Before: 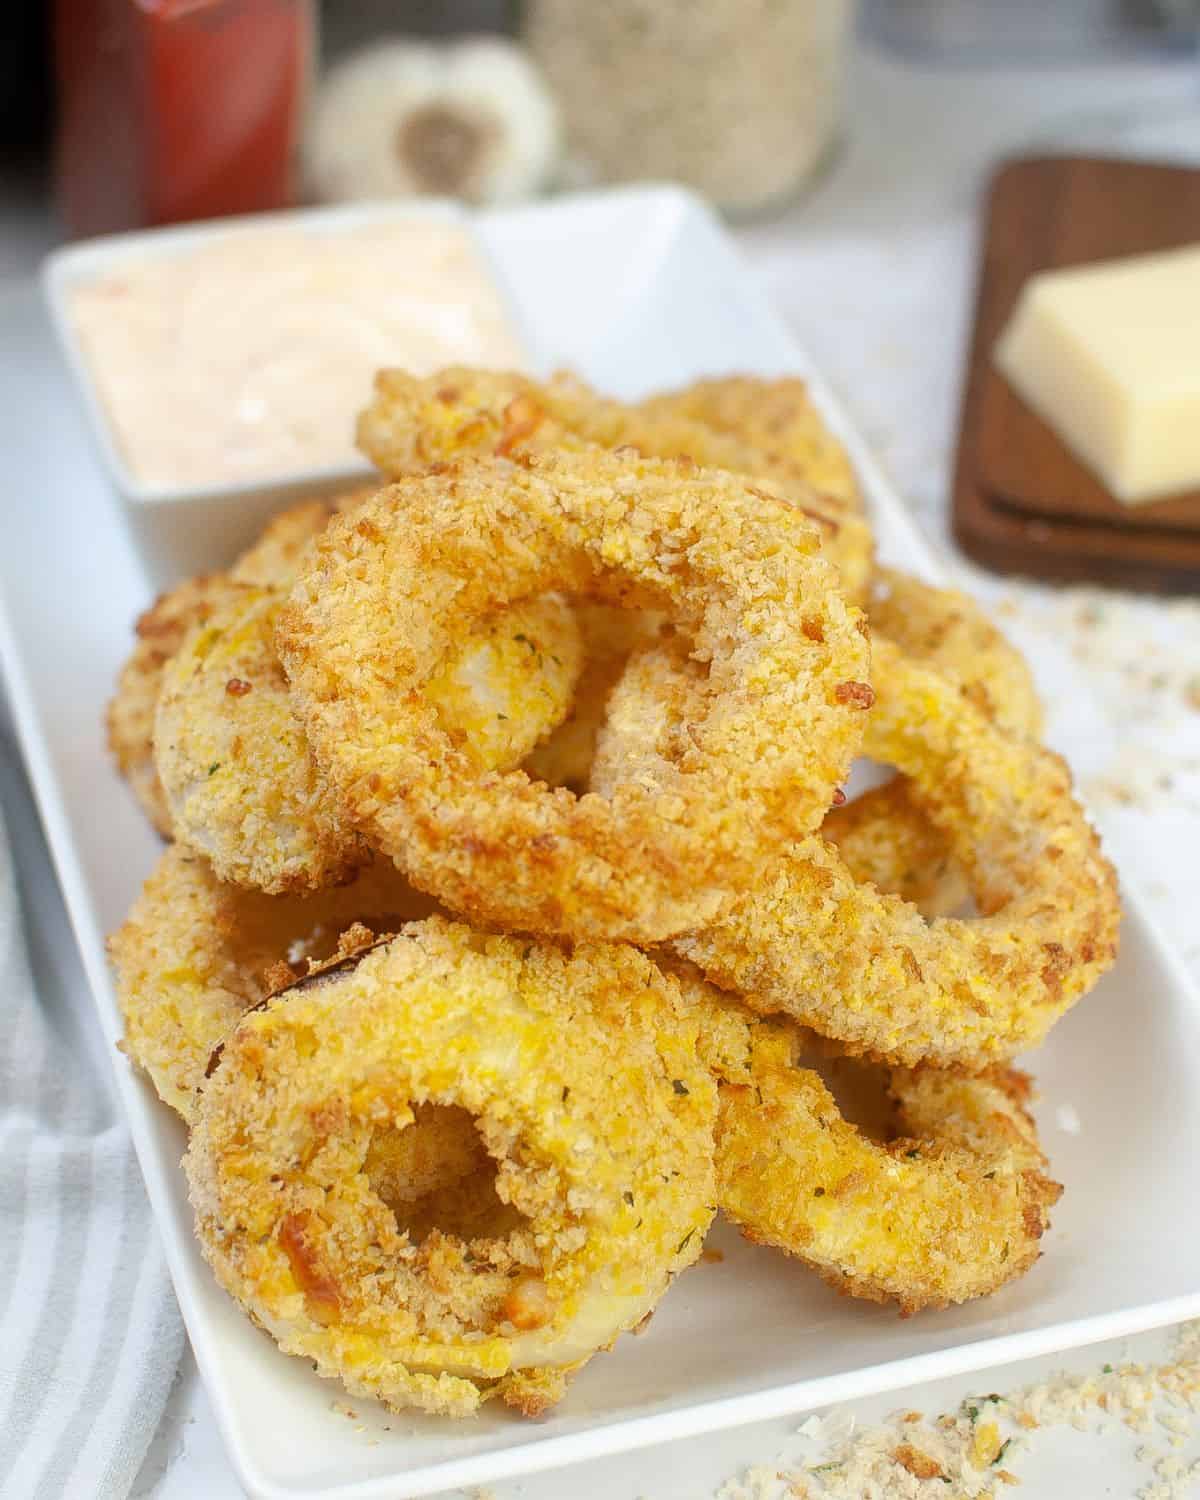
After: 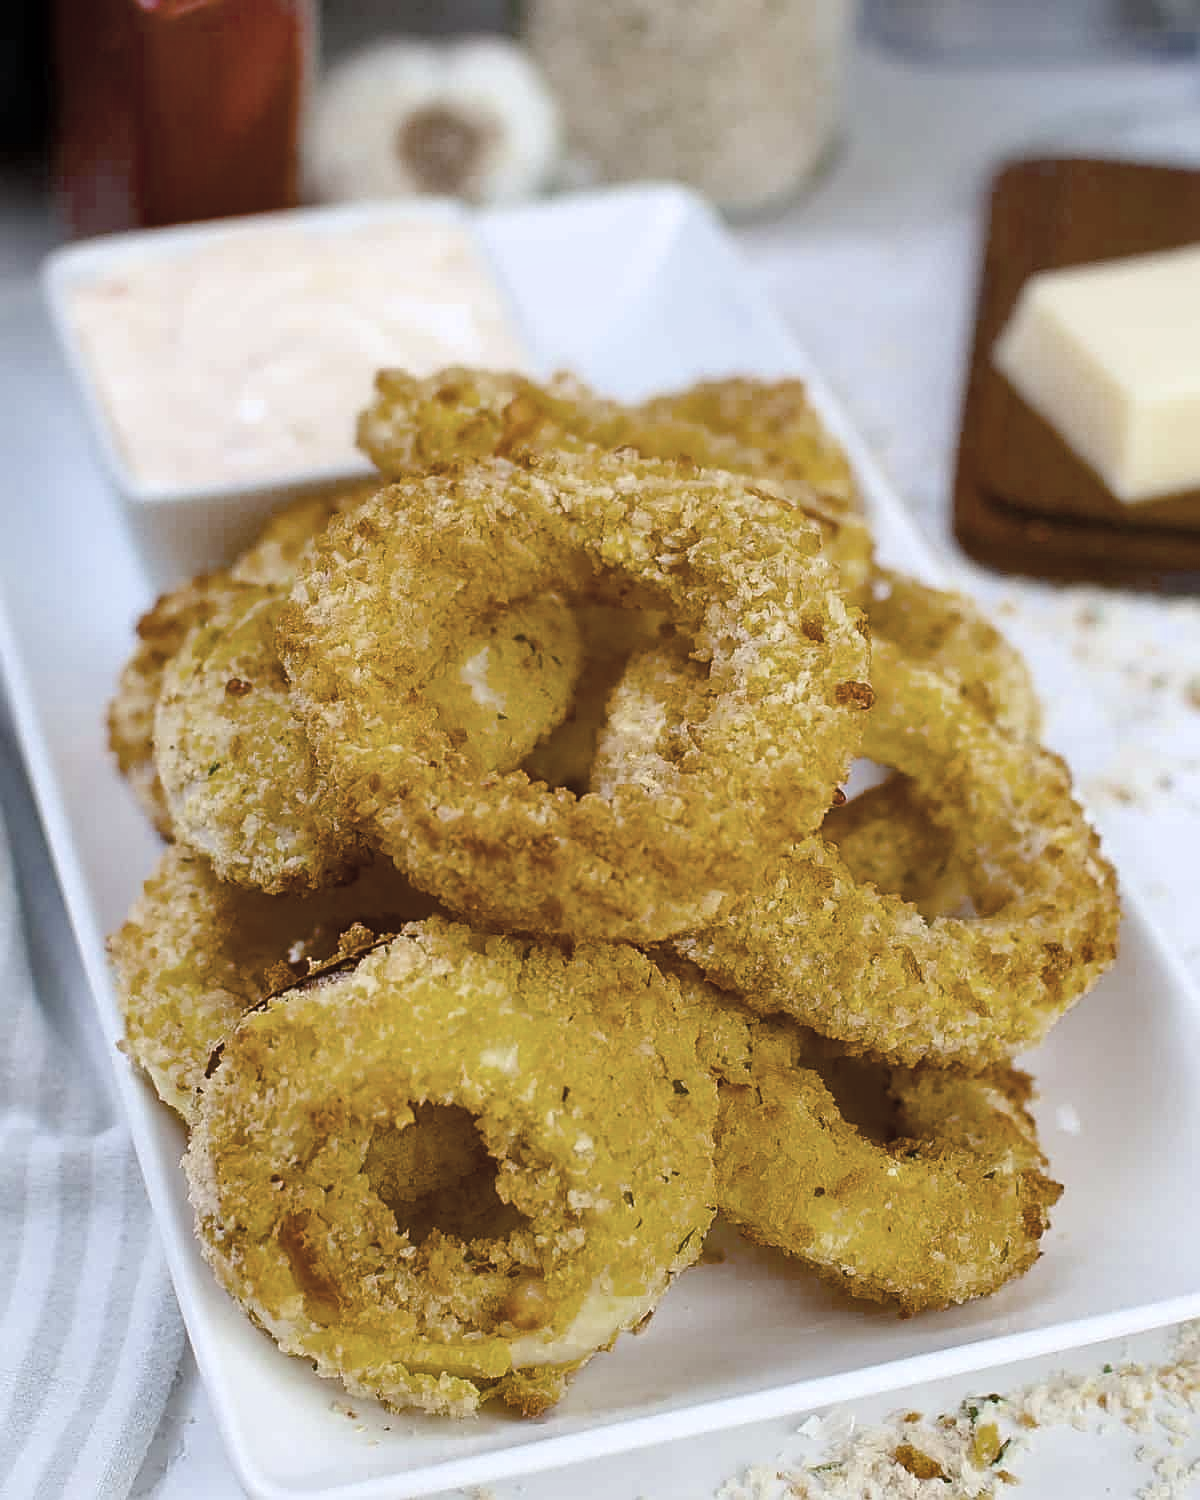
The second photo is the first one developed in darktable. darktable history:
color correction: highlights b* 0.036, saturation 0.54
sharpen: on, module defaults
color calibration: illuminant as shot in camera, x 0.358, y 0.373, temperature 4628.91 K
color balance rgb: perceptual saturation grading › global saturation 36.958%, perceptual saturation grading › shadows 34.702%, global vibrance 7.351%, saturation formula JzAzBz (2021)
shadows and highlights: shadows 37.27, highlights -27.49, soften with gaussian
